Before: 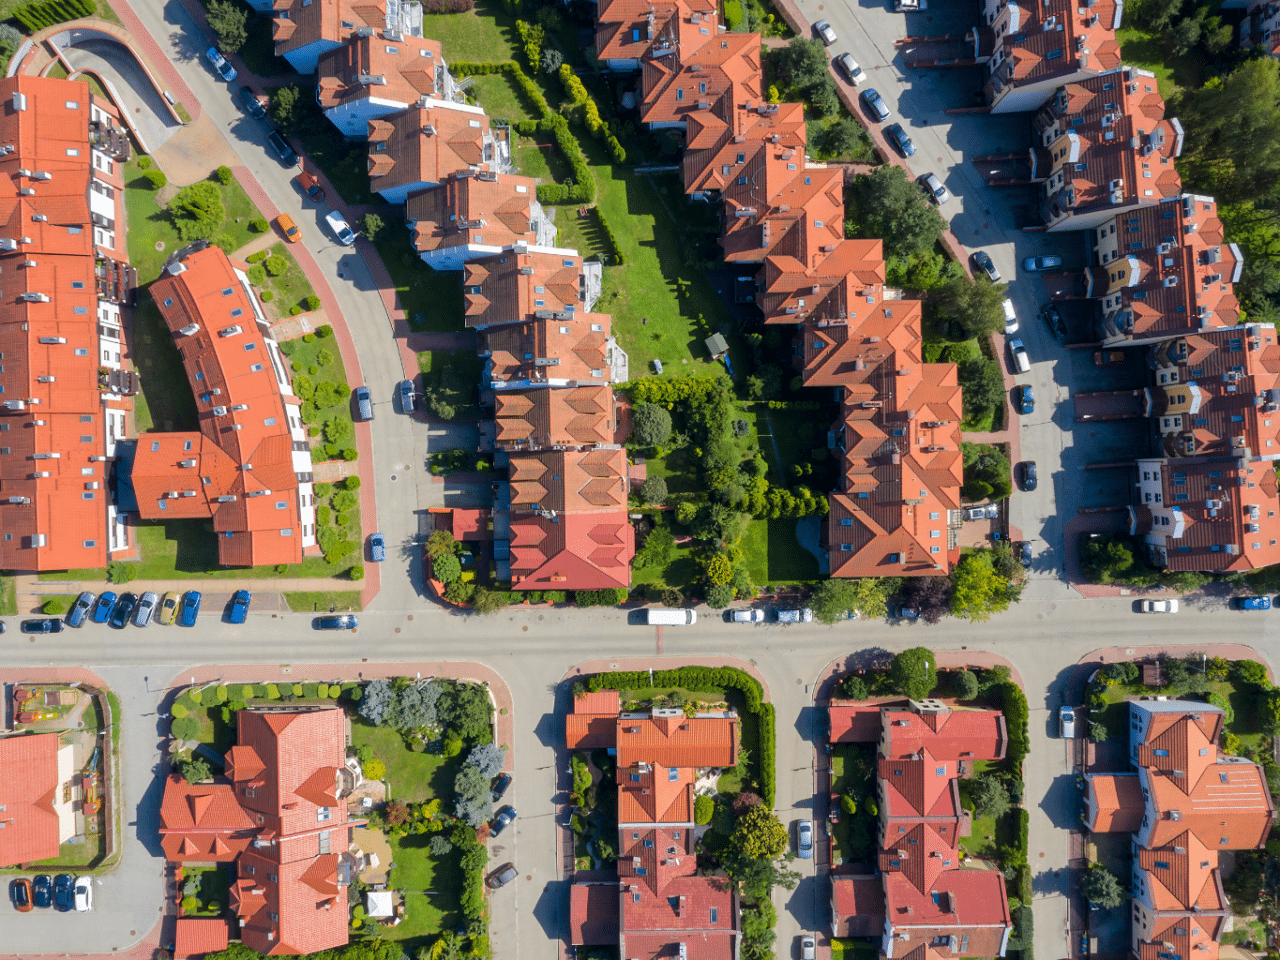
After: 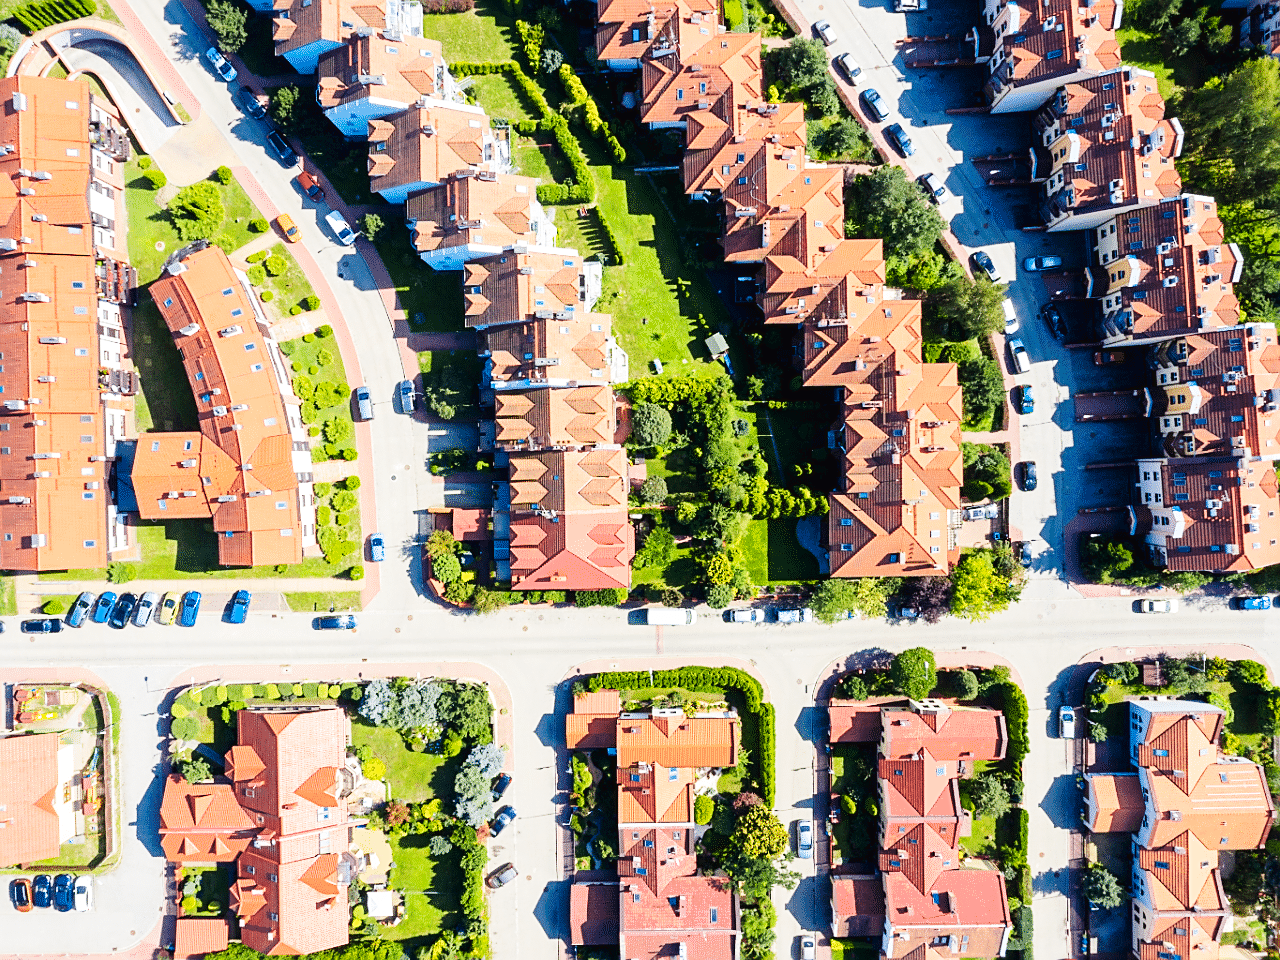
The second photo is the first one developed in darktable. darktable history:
base curve: curves: ch0 [(0, 0.003) (0.001, 0.002) (0.006, 0.004) (0.02, 0.022) (0.048, 0.086) (0.094, 0.234) (0.162, 0.431) (0.258, 0.629) (0.385, 0.8) (0.548, 0.918) (0.751, 0.988) (1, 1)], preserve colors none
white balance: emerald 1
sharpen: on, module defaults
